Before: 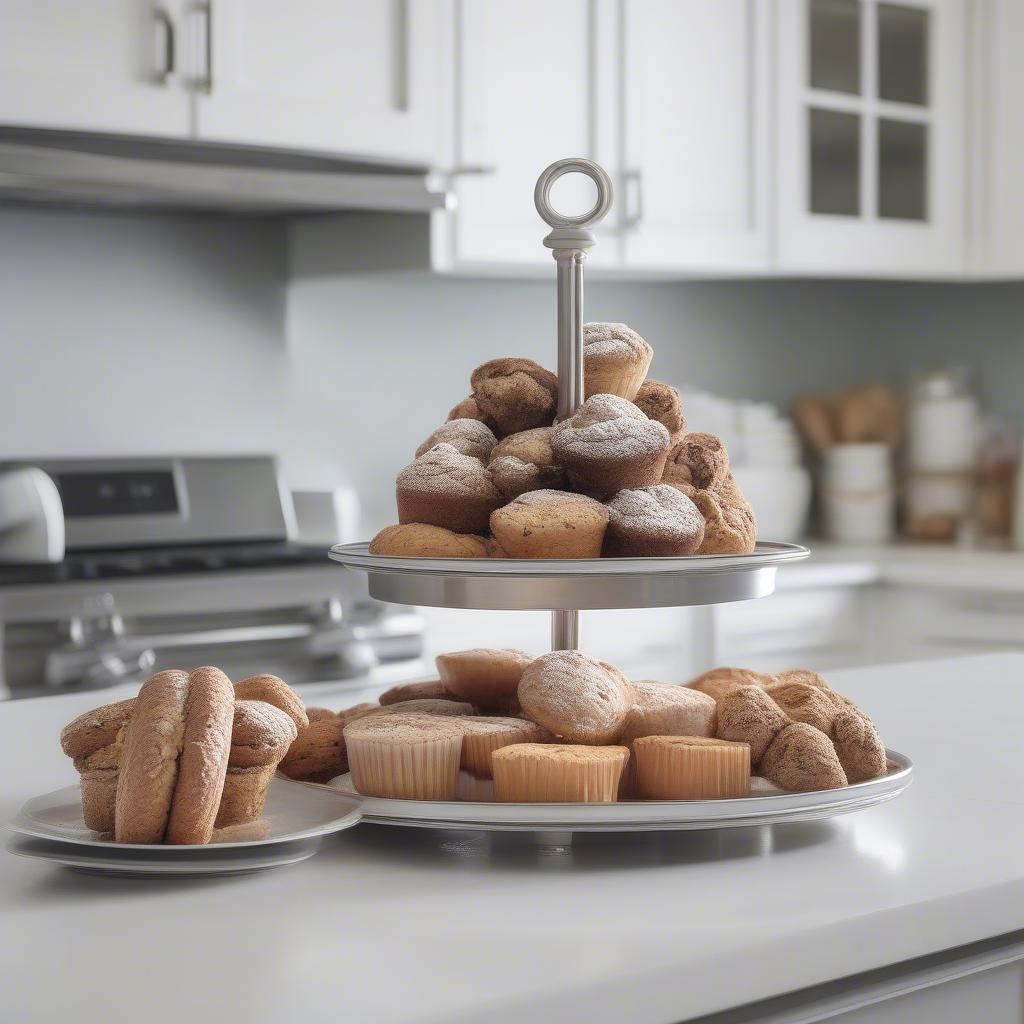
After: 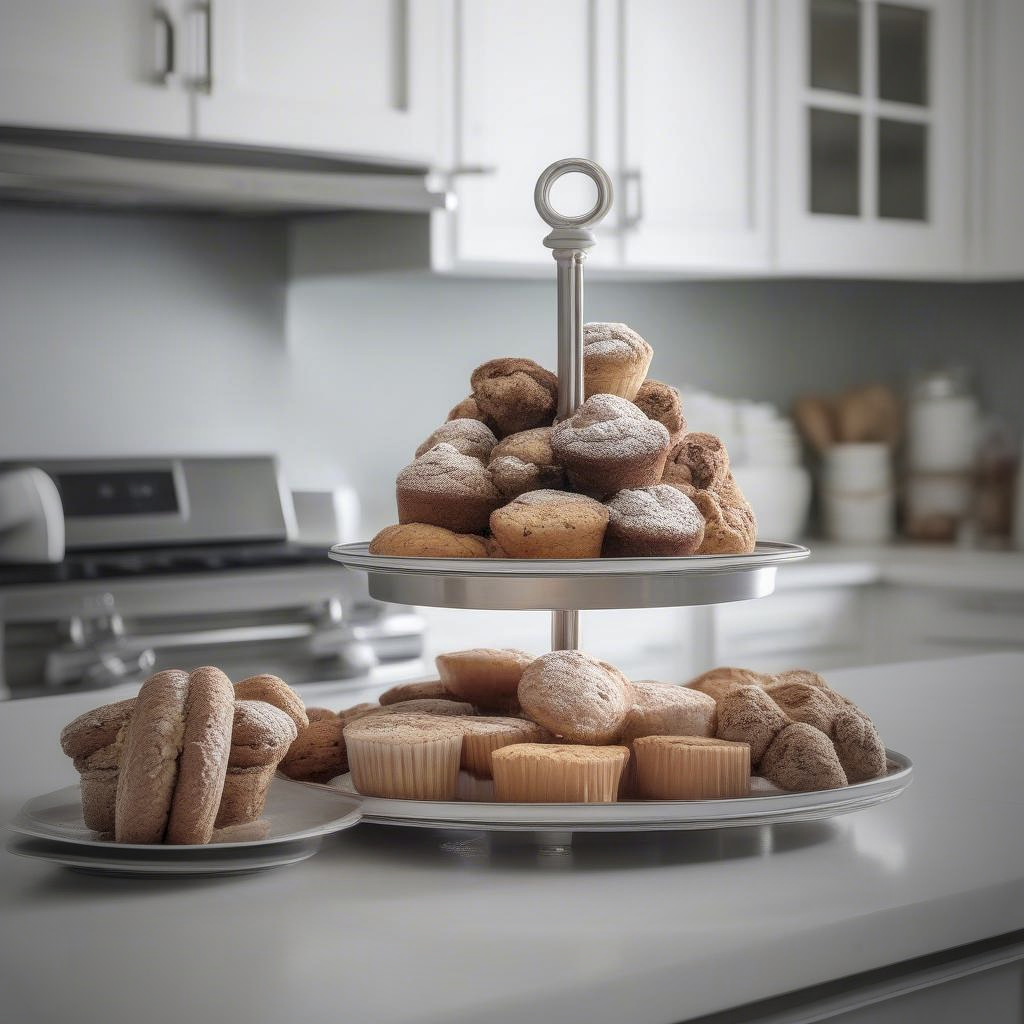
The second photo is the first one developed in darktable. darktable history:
local contrast: on, module defaults
vignetting: fall-off start 72.14%, fall-off radius 108.07%, brightness -0.713, saturation -0.488, center (-0.054, -0.359), width/height ratio 0.729
